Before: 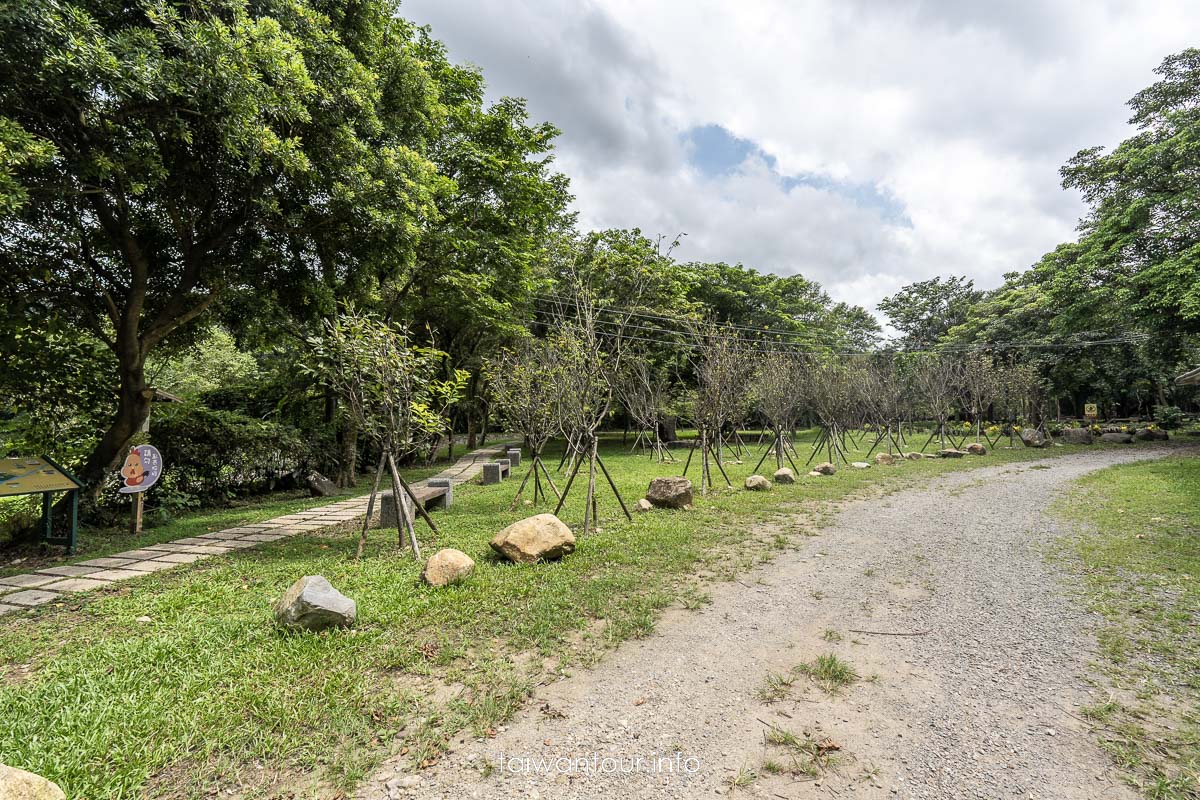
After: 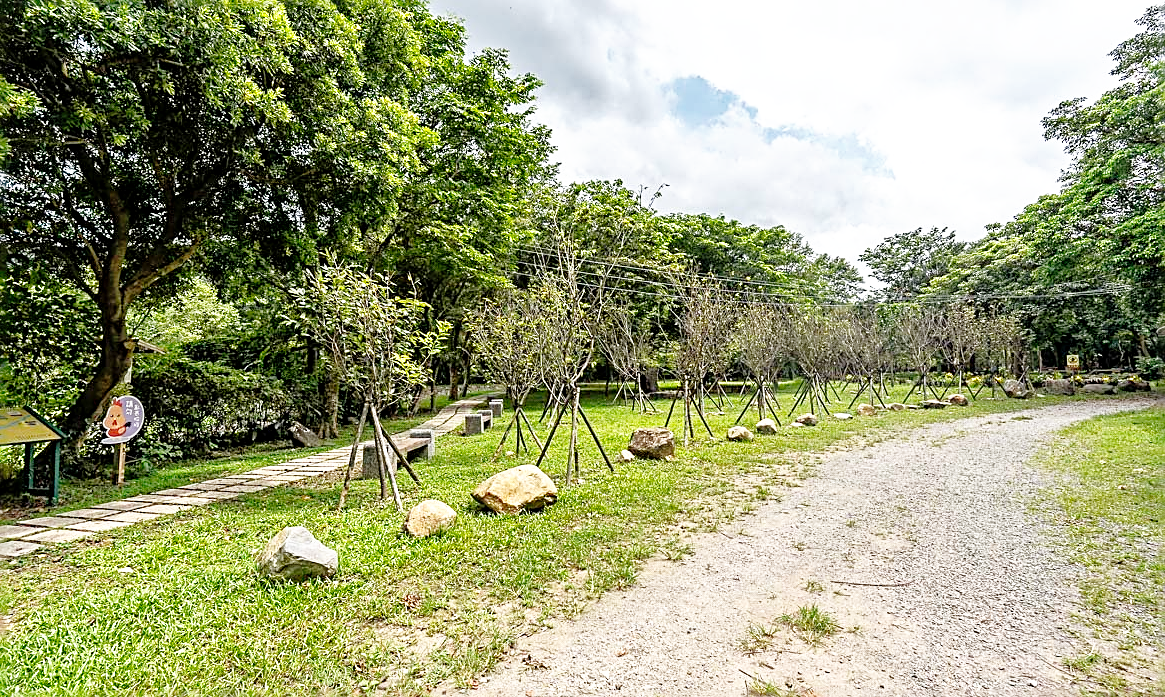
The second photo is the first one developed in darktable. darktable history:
base curve: curves: ch0 [(0, 0) (0.008, 0.007) (0.022, 0.029) (0.048, 0.089) (0.092, 0.197) (0.191, 0.399) (0.275, 0.534) (0.357, 0.65) (0.477, 0.78) (0.542, 0.833) (0.799, 0.973) (1, 1)], preserve colors none
sharpen: radius 2.676, amount 0.669
exposure: black level correction 0.002, exposure 0.15 EV, compensate highlight preservation false
shadows and highlights: on, module defaults
crop: left 1.507%, top 6.147%, right 1.379%, bottom 6.637%
